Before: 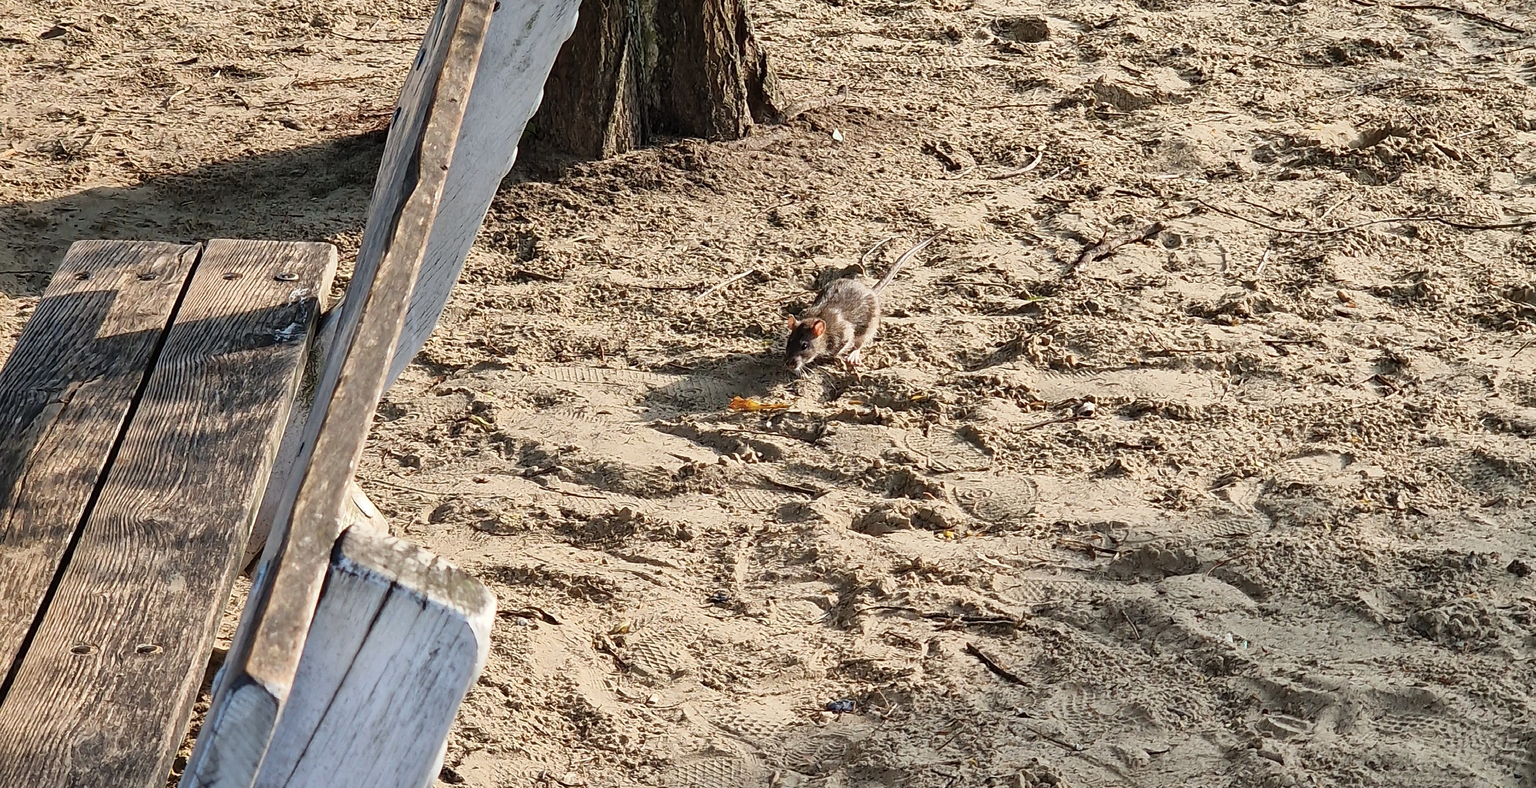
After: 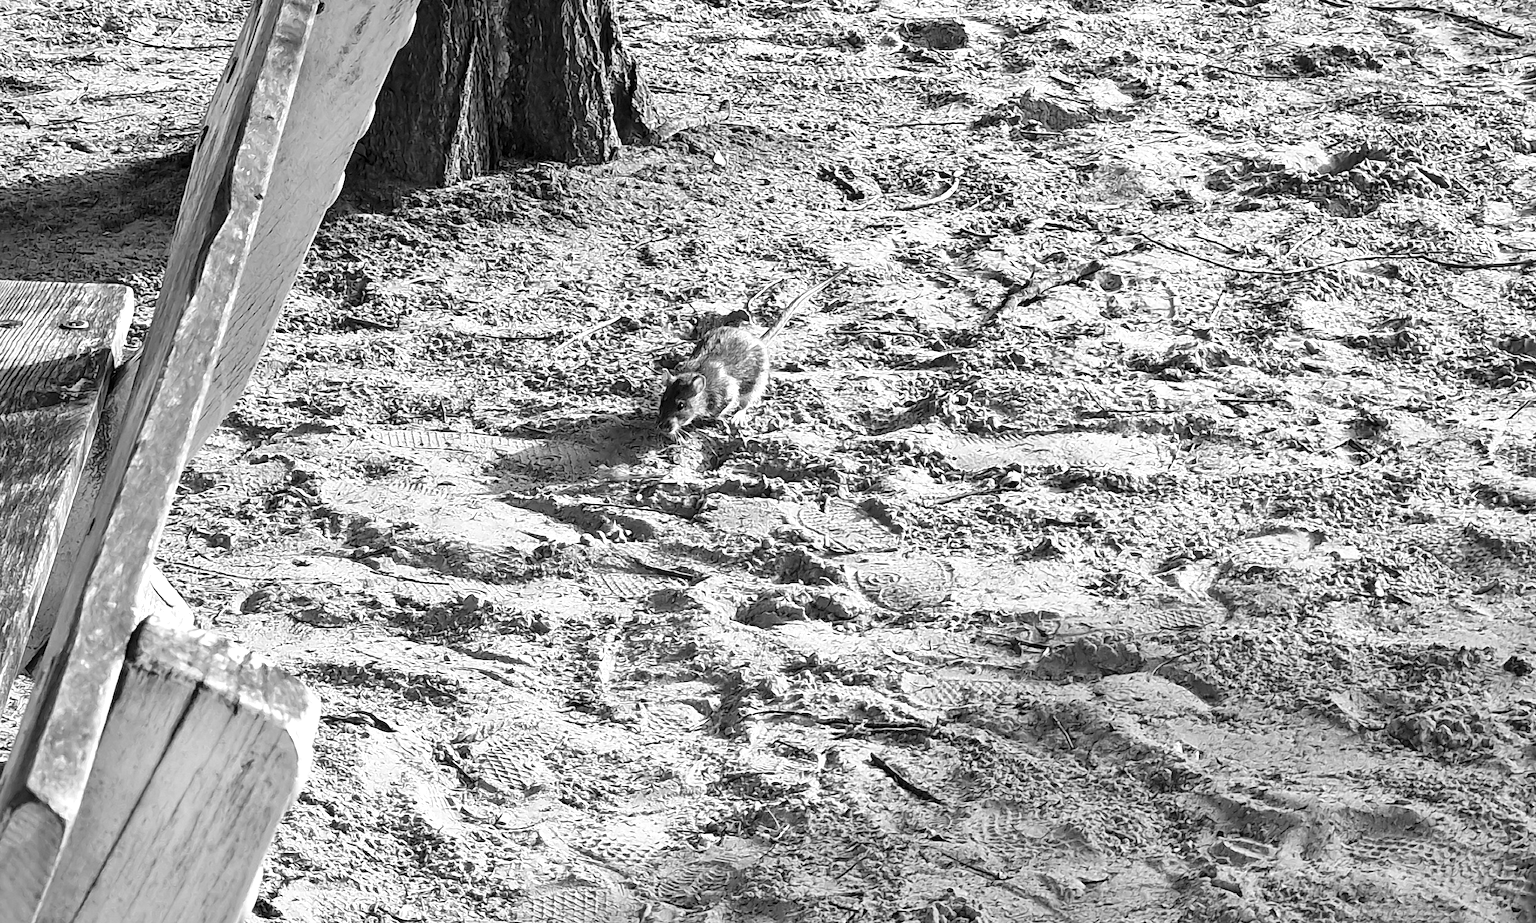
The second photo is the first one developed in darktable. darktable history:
exposure: black level correction 0.001, exposure 0.5 EV, compensate exposure bias true, compensate highlight preservation false
white balance: emerald 1
monochrome: a 16.06, b 15.48, size 1
crop and rotate: left 14.584%
